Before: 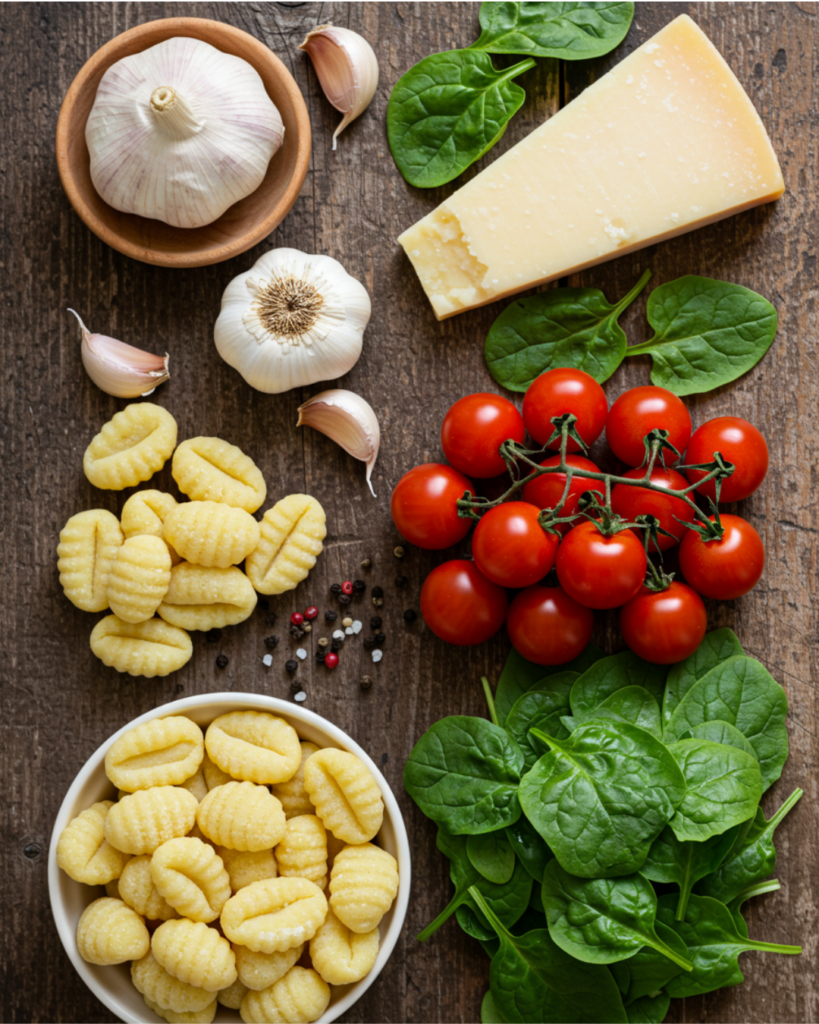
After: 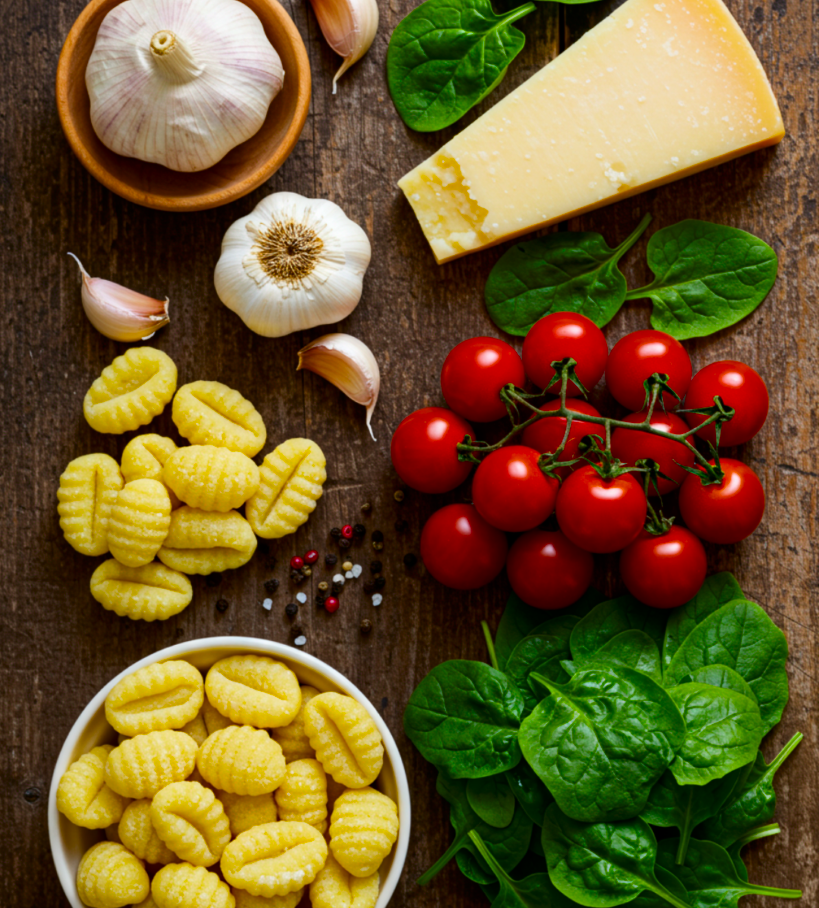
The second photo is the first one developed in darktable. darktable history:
contrast brightness saturation: contrast 0.069, brightness -0.134, saturation 0.062
crop and rotate: top 5.525%, bottom 5.723%
color balance rgb: linear chroma grading › global chroma 14.938%, perceptual saturation grading › global saturation 19.559%, global vibrance 20%
